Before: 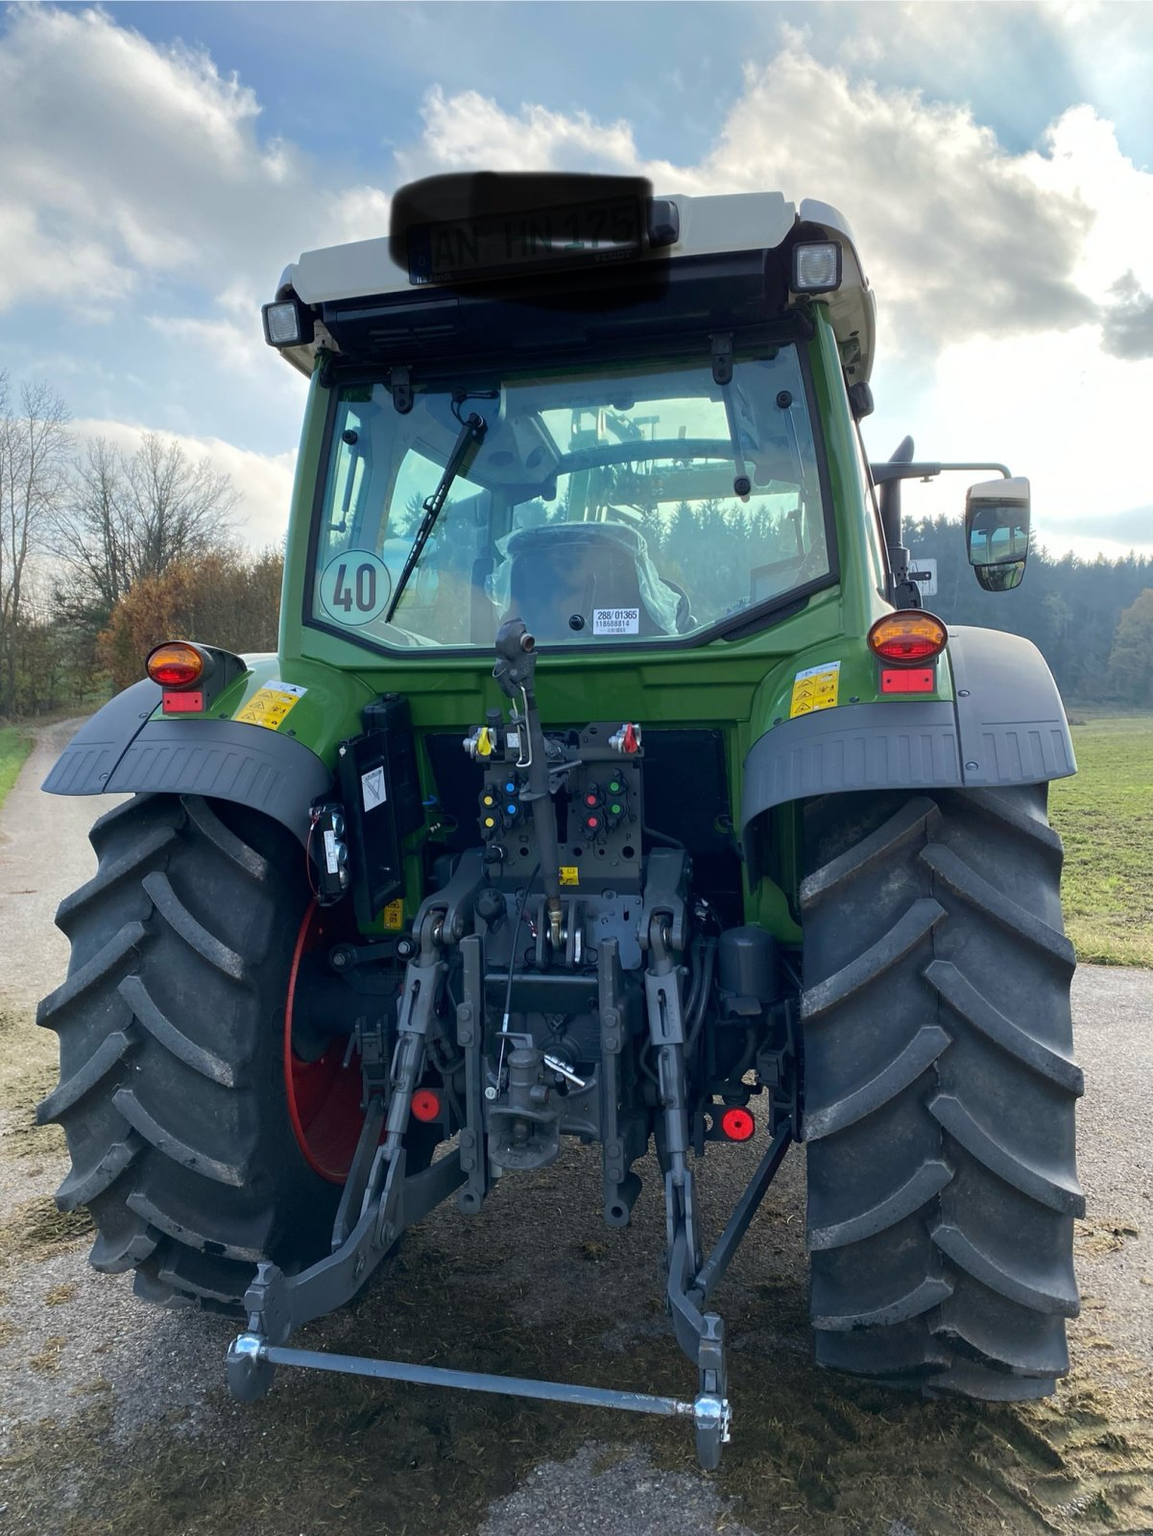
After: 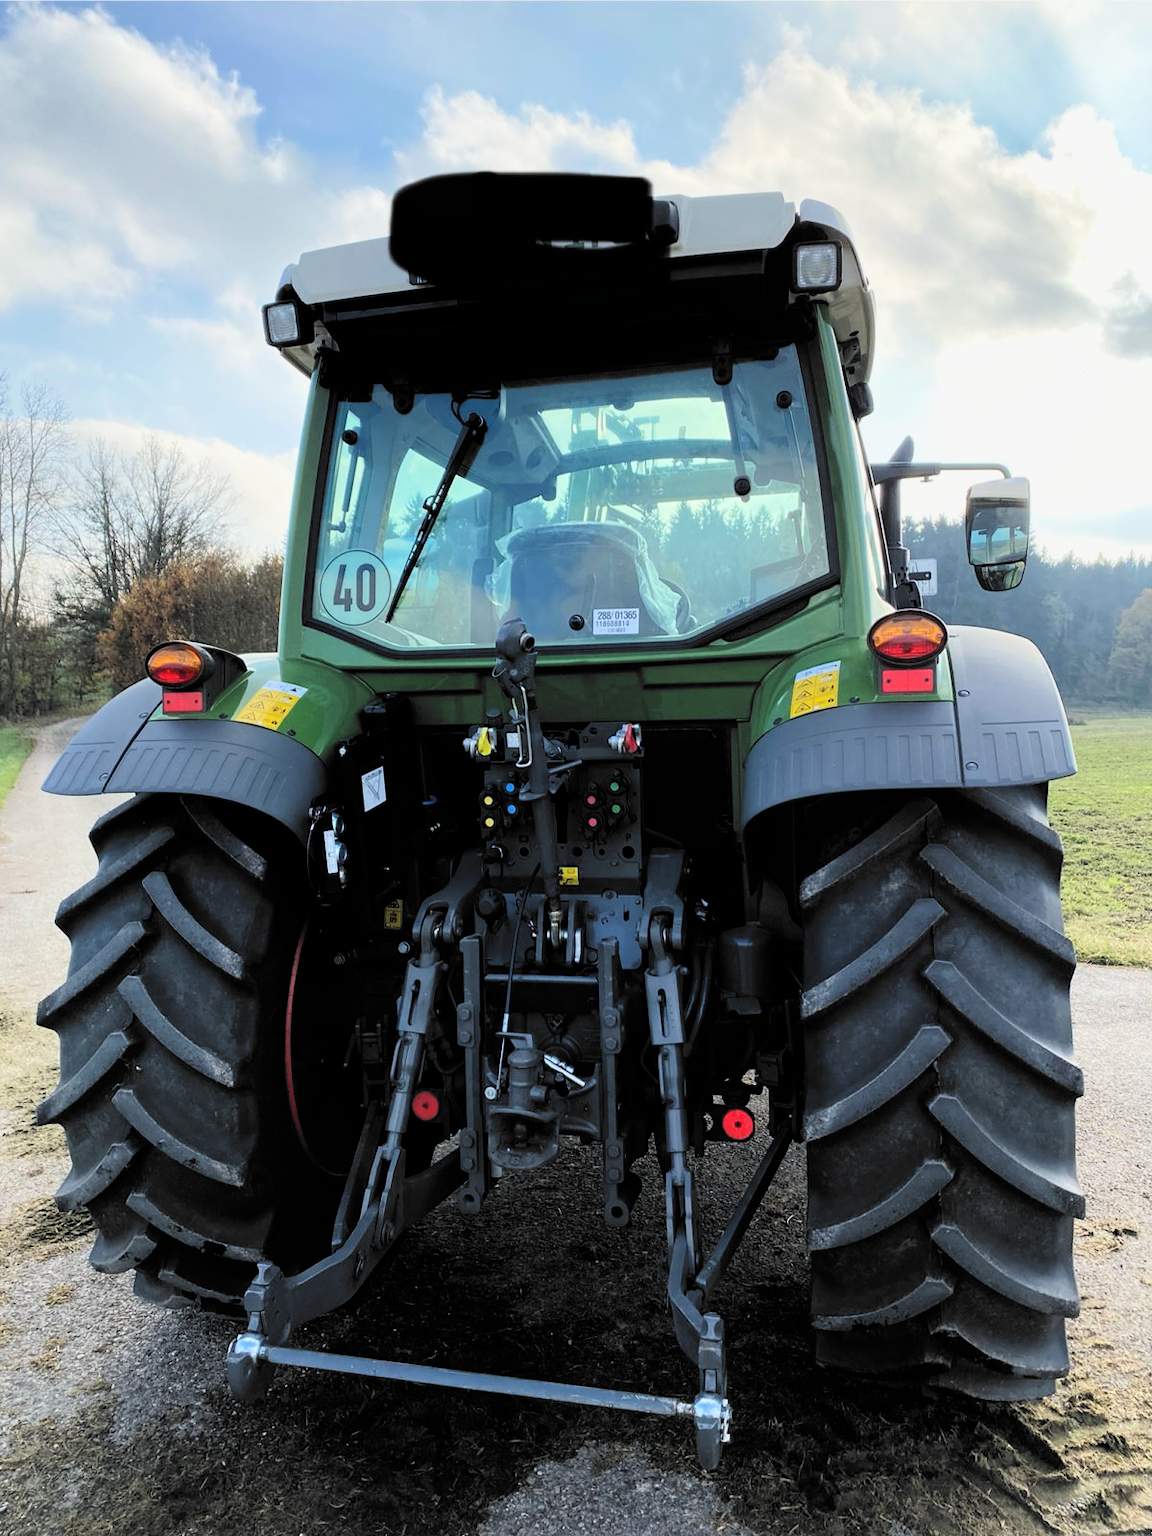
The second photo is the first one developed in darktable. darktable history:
tone equalizer: -8 EV -0.401 EV, -7 EV -0.38 EV, -6 EV -0.323 EV, -5 EV -0.239 EV, -3 EV 0.257 EV, -2 EV 0.314 EV, -1 EV 0.412 EV, +0 EV 0.394 EV
filmic rgb: black relative exposure -5.03 EV, white relative exposure 3.56 EV, hardness 3.16, contrast 1.404, highlights saturation mix -49.33%, color science v6 (2022)
